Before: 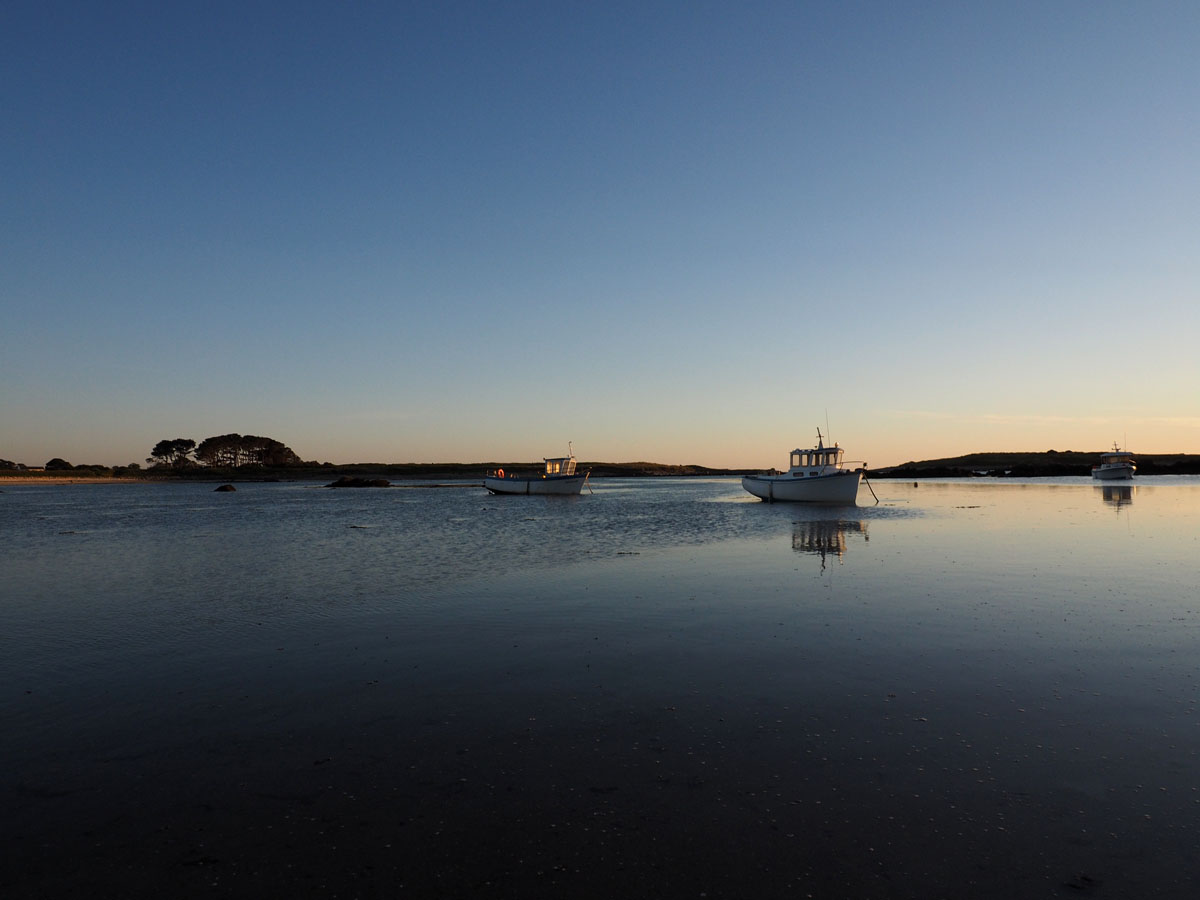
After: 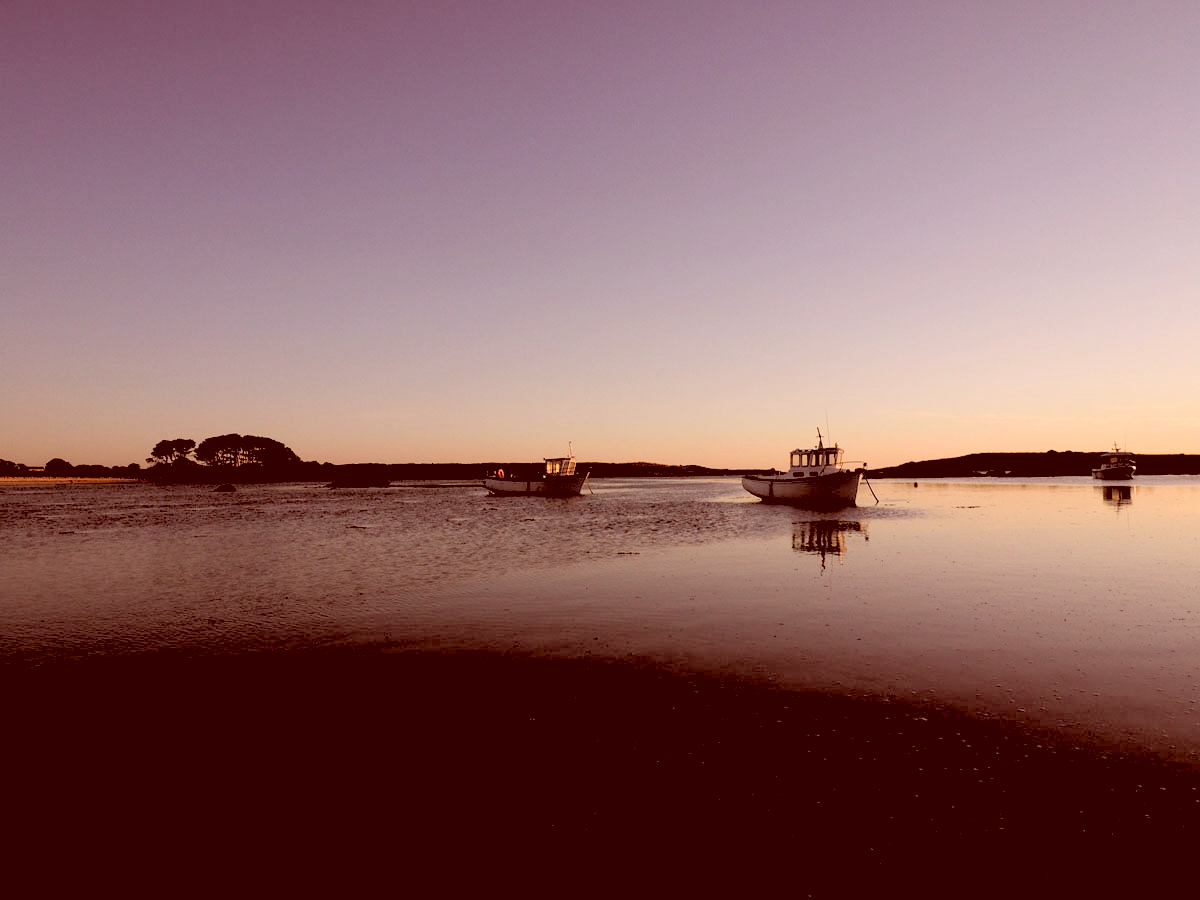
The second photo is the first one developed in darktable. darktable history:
rgb levels: levels [[0.027, 0.429, 0.996], [0, 0.5, 1], [0, 0.5, 1]]
color correction: highlights a* 9.03, highlights b* 8.71, shadows a* 40, shadows b* 40, saturation 0.8
white balance: red 0.982, blue 1.018
